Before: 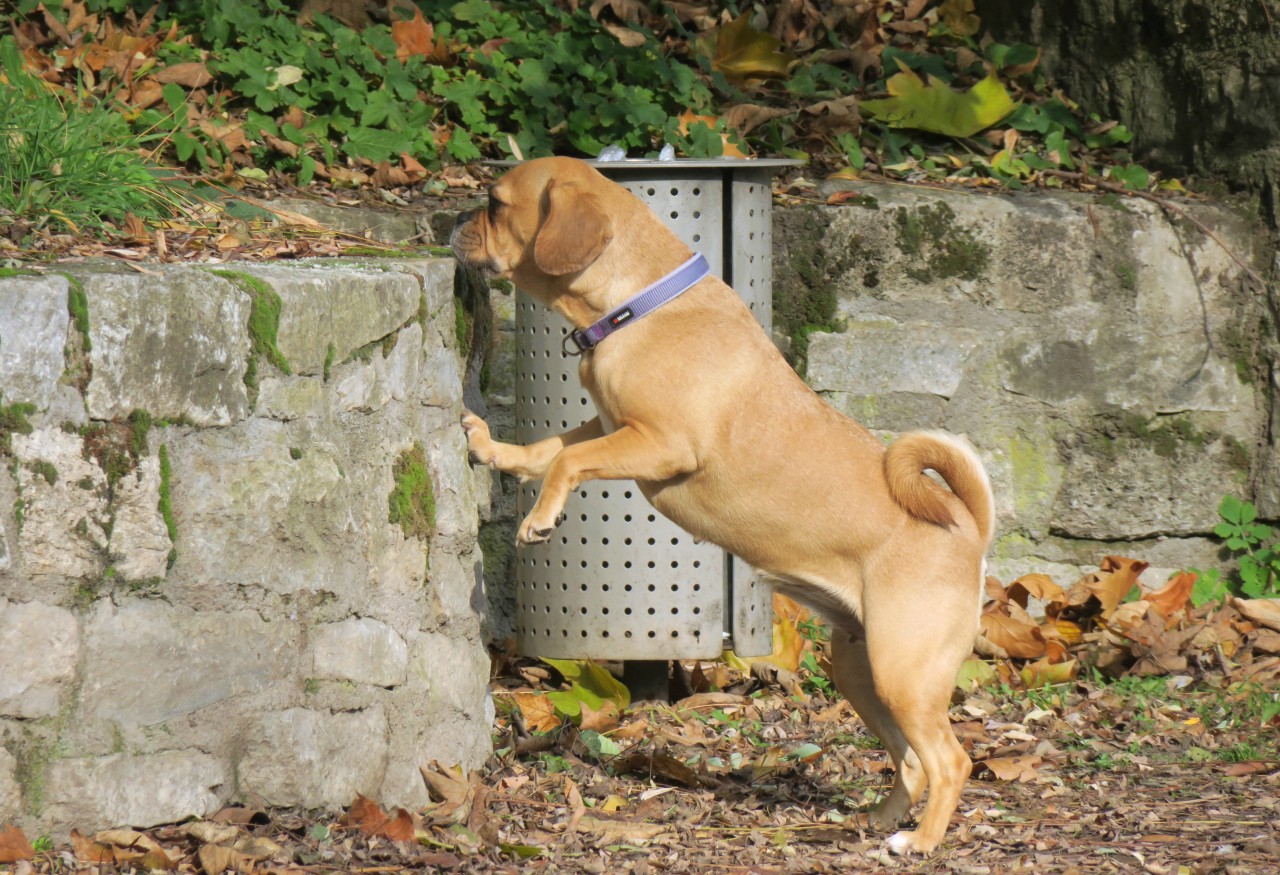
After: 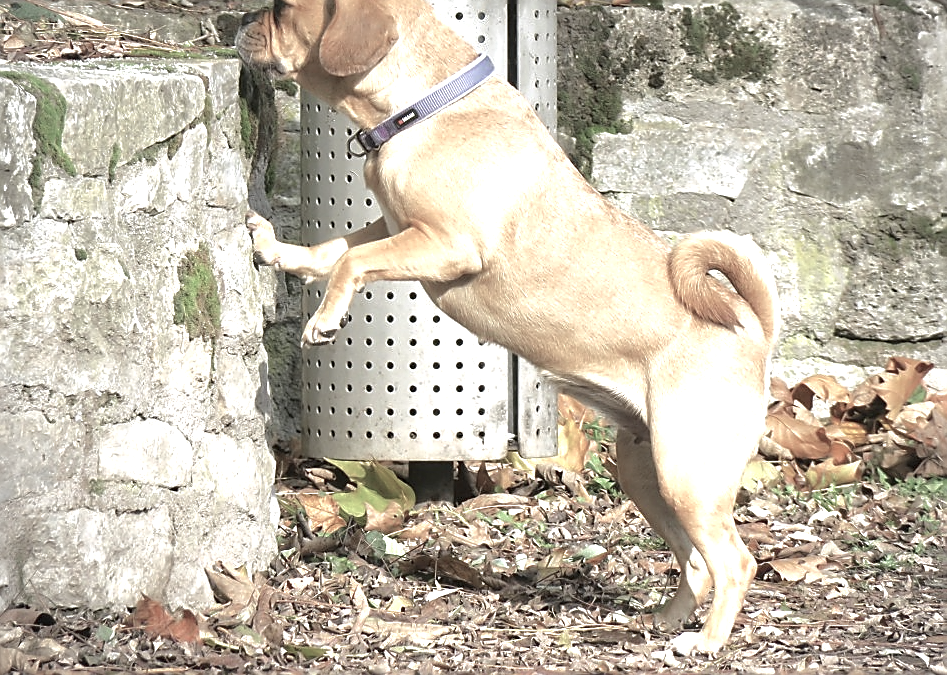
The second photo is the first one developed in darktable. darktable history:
sharpen: radius 1.4, amount 1.25, threshold 0.7
exposure: black level correction 0, exposure 1 EV, compensate exposure bias true, compensate highlight preservation false
crop: left 16.871%, top 22.857%, right 9.116%
rgb curve: curves: ch0 [(0, 0) (0.175, 0.154) (0.785, 0.663) (1, 1)]
color balance rgb: linear chroma grading › global chroma -16.06%, perceptual saturation grading › global saturation -32.85%, global vibrance -23.56%
tone equalizer: on, module defaults
vignetting: fall-off start 91.19%
